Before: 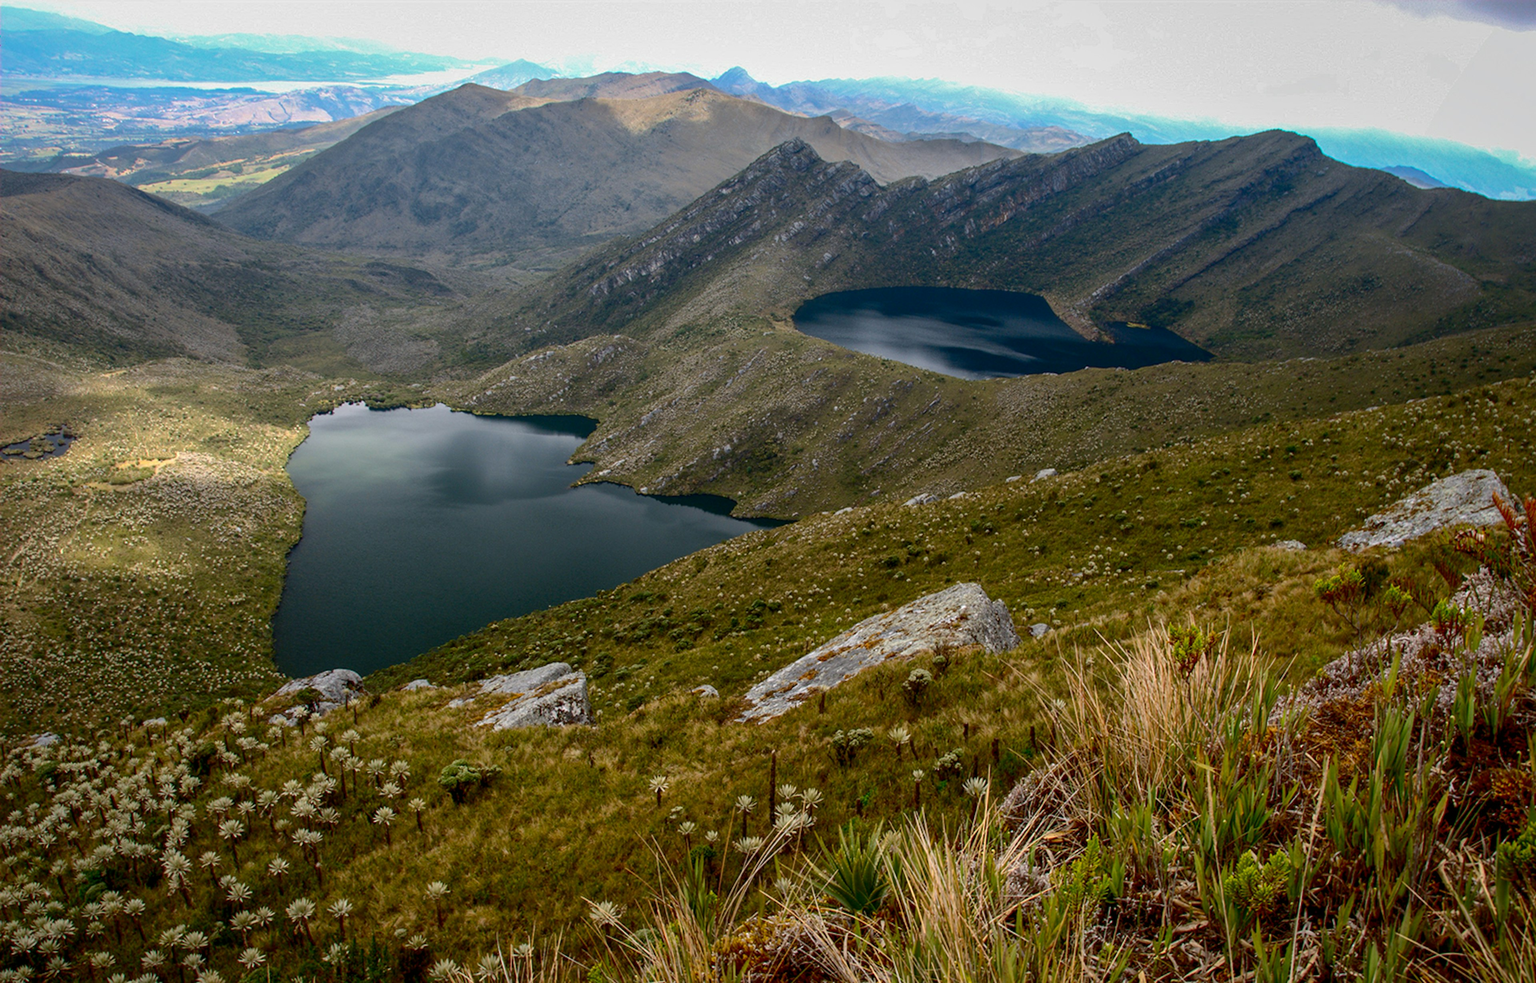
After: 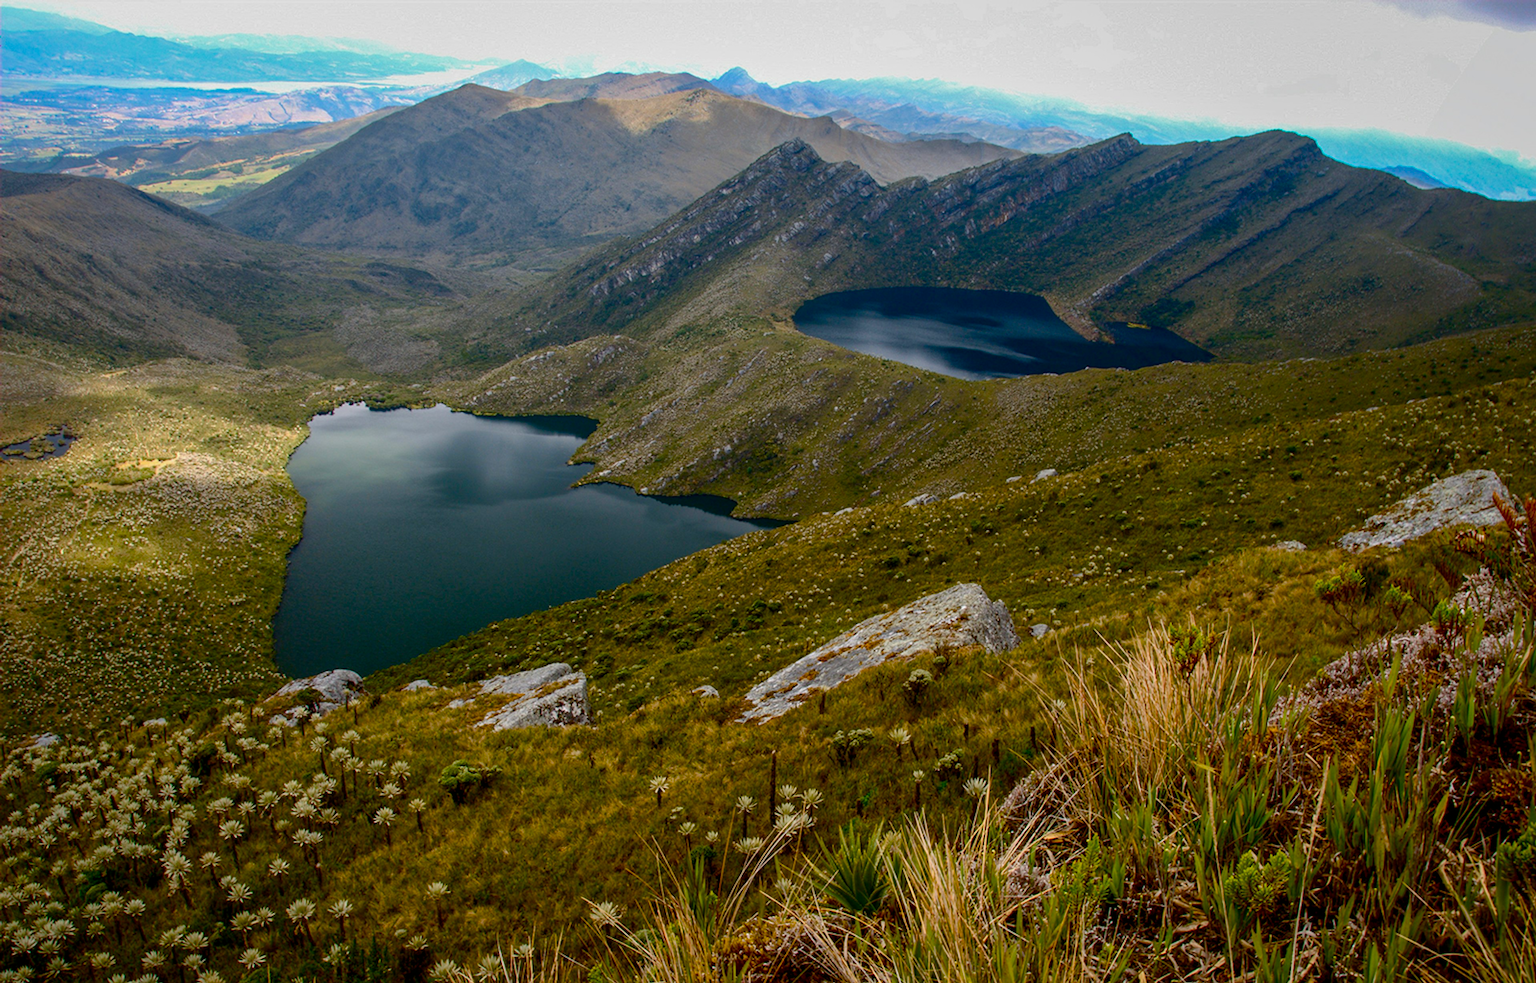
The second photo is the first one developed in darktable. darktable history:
color balance rgb: shadows lift › luminance -10.123%, power › hue 311.5°, perceptual saturation grading › global saturation 20%, perceptual saturation grading › highlights -13.922%, perceptual saturation grading › shadows 49.852%, perceptual brilliance grading › global brilliance -1.573%, perceptual brilliance grading › highlights -1.526%, perceptual brilliance grading › mid-tones -1.259%, perceptual brilliance grading › shadows -0.54%
